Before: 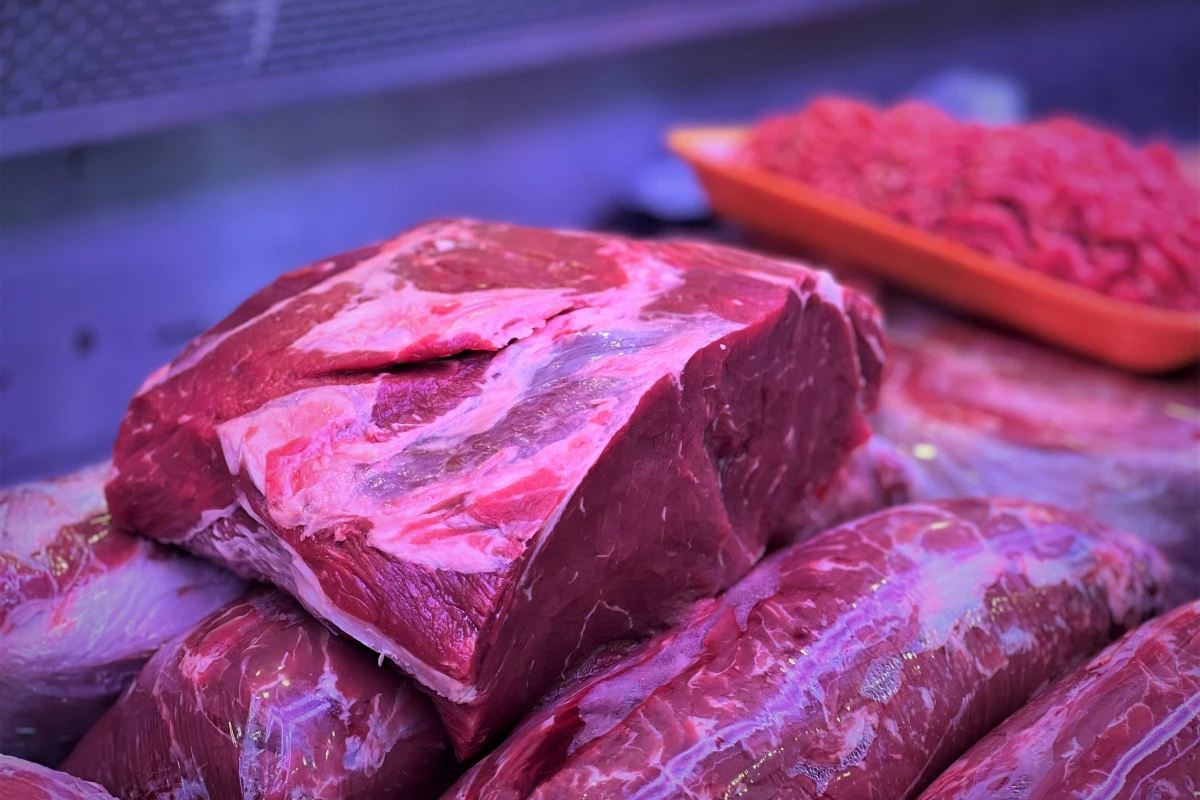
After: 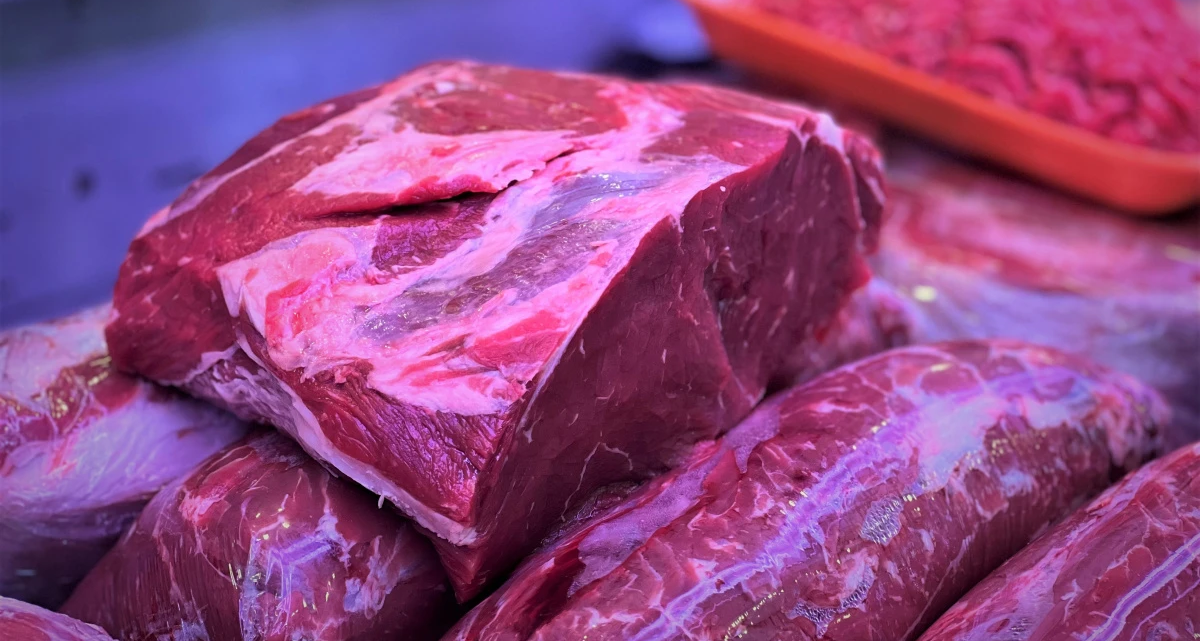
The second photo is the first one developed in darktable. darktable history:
crop and rotate: top 19.786%
